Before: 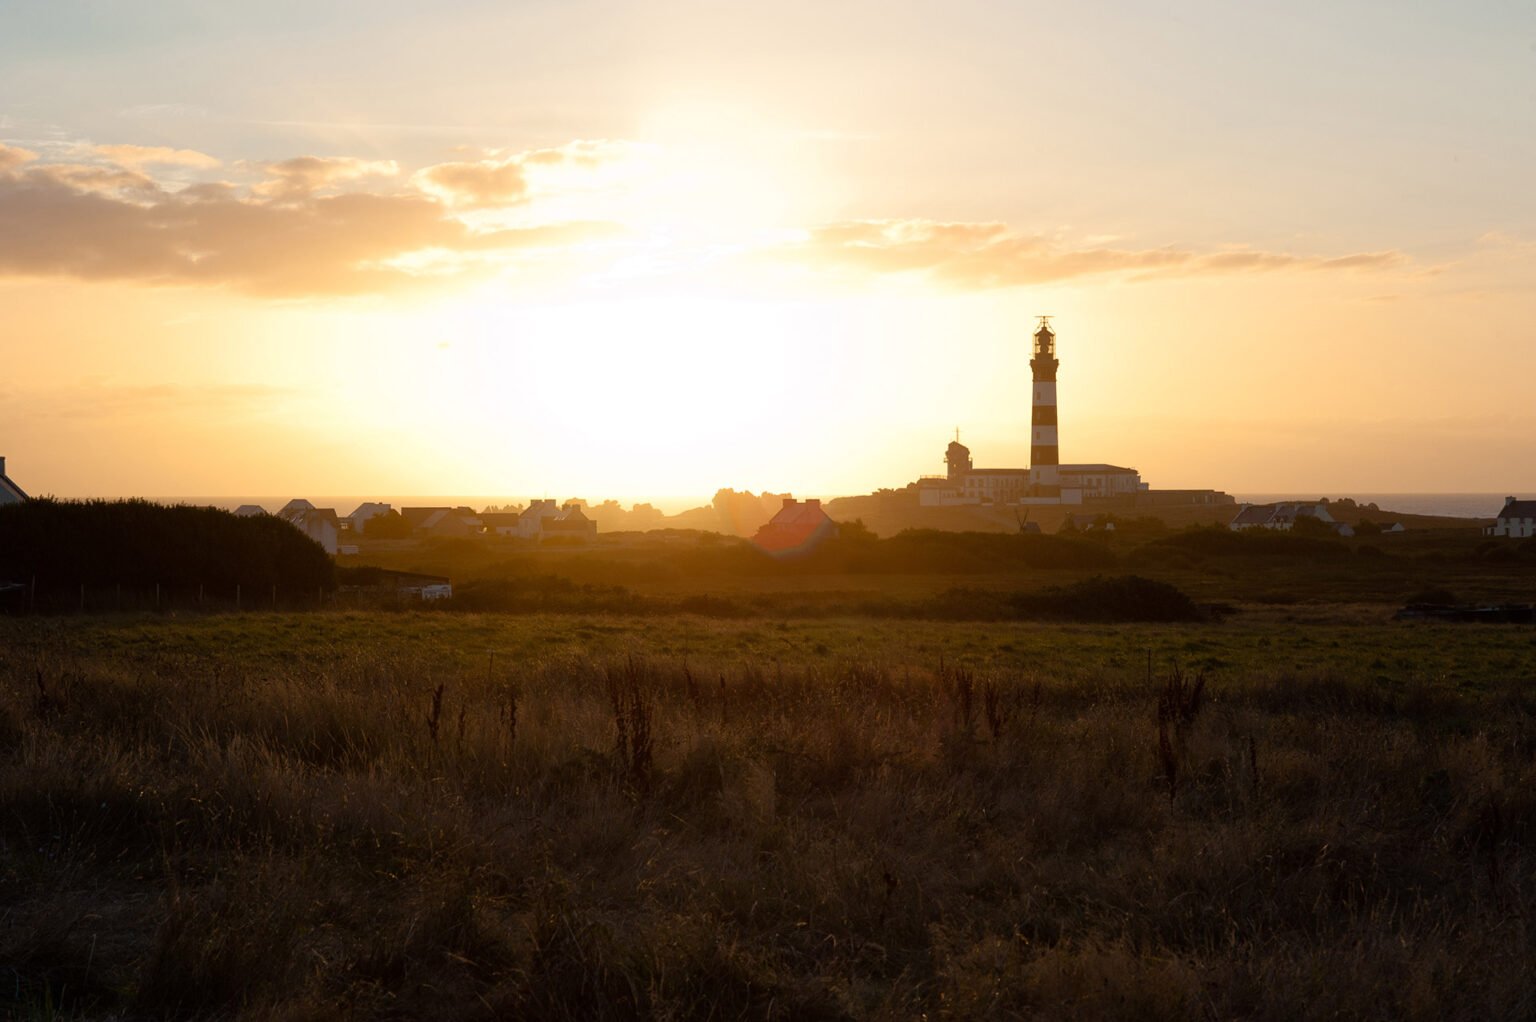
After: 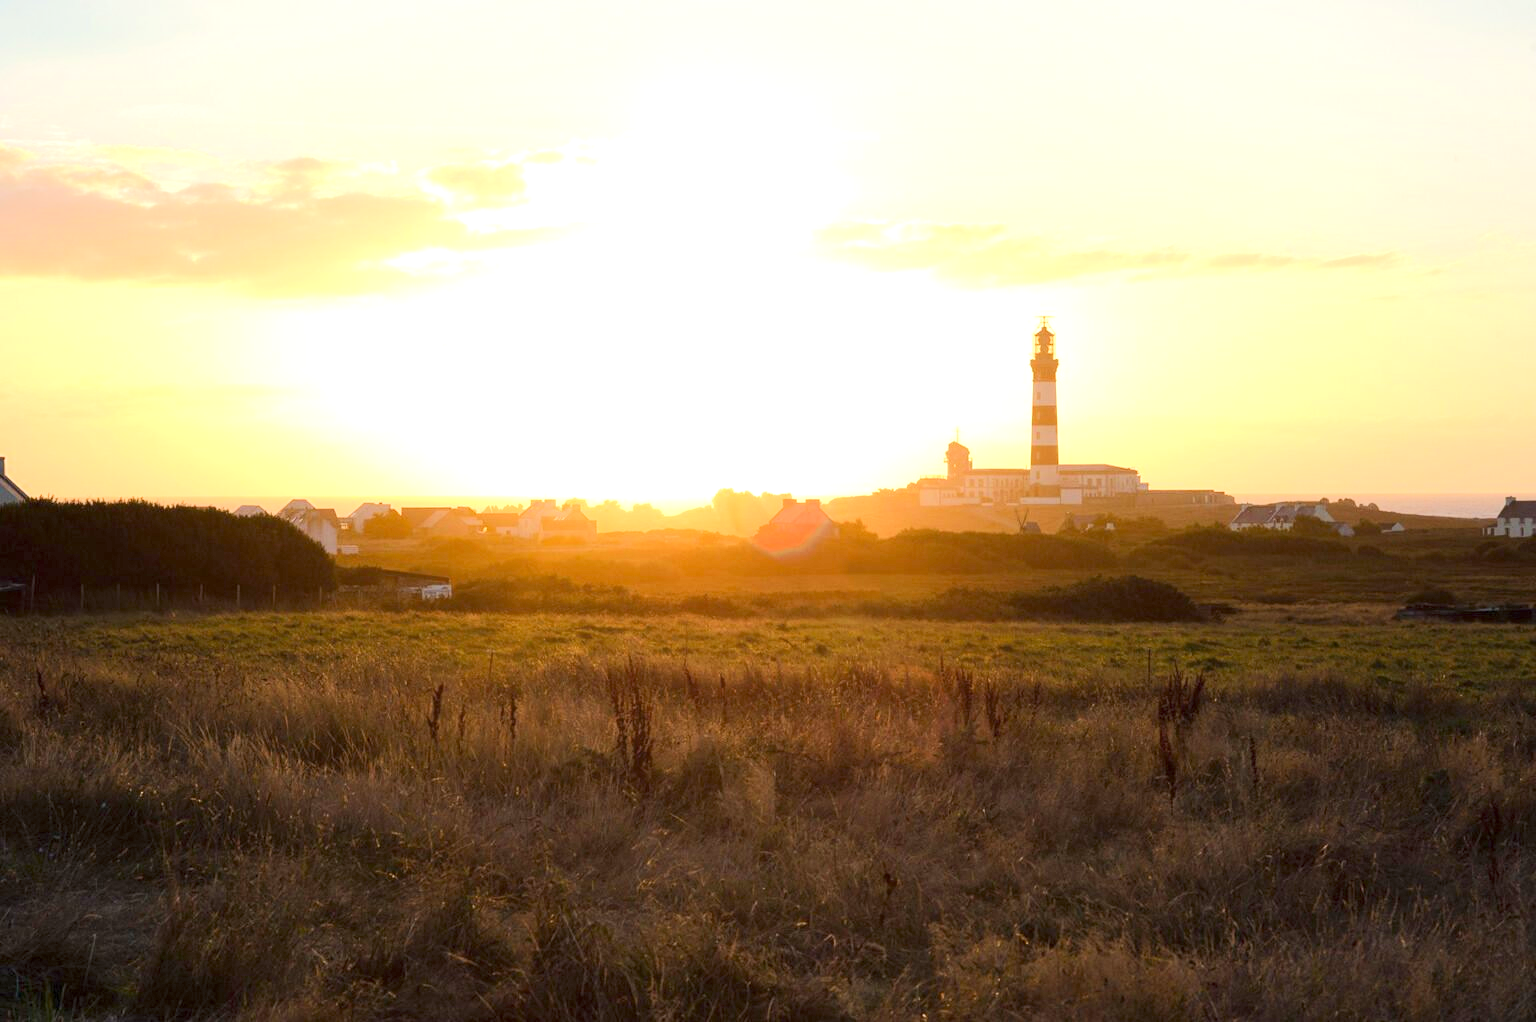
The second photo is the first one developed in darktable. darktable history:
tone equalizer: -8 EV 1.99 EV, -7 EV 1.99 EV, -6 EV 2 EV, -5 EV 1.97 EV, -4 EV 1.96 EV, -3 EV 1.48 EV, -2 EV 0.987 EV, -1 EV 0.521 EV, edges refinement/feathering 500, mask exposure compensation -1.57 EV, preserve details no
